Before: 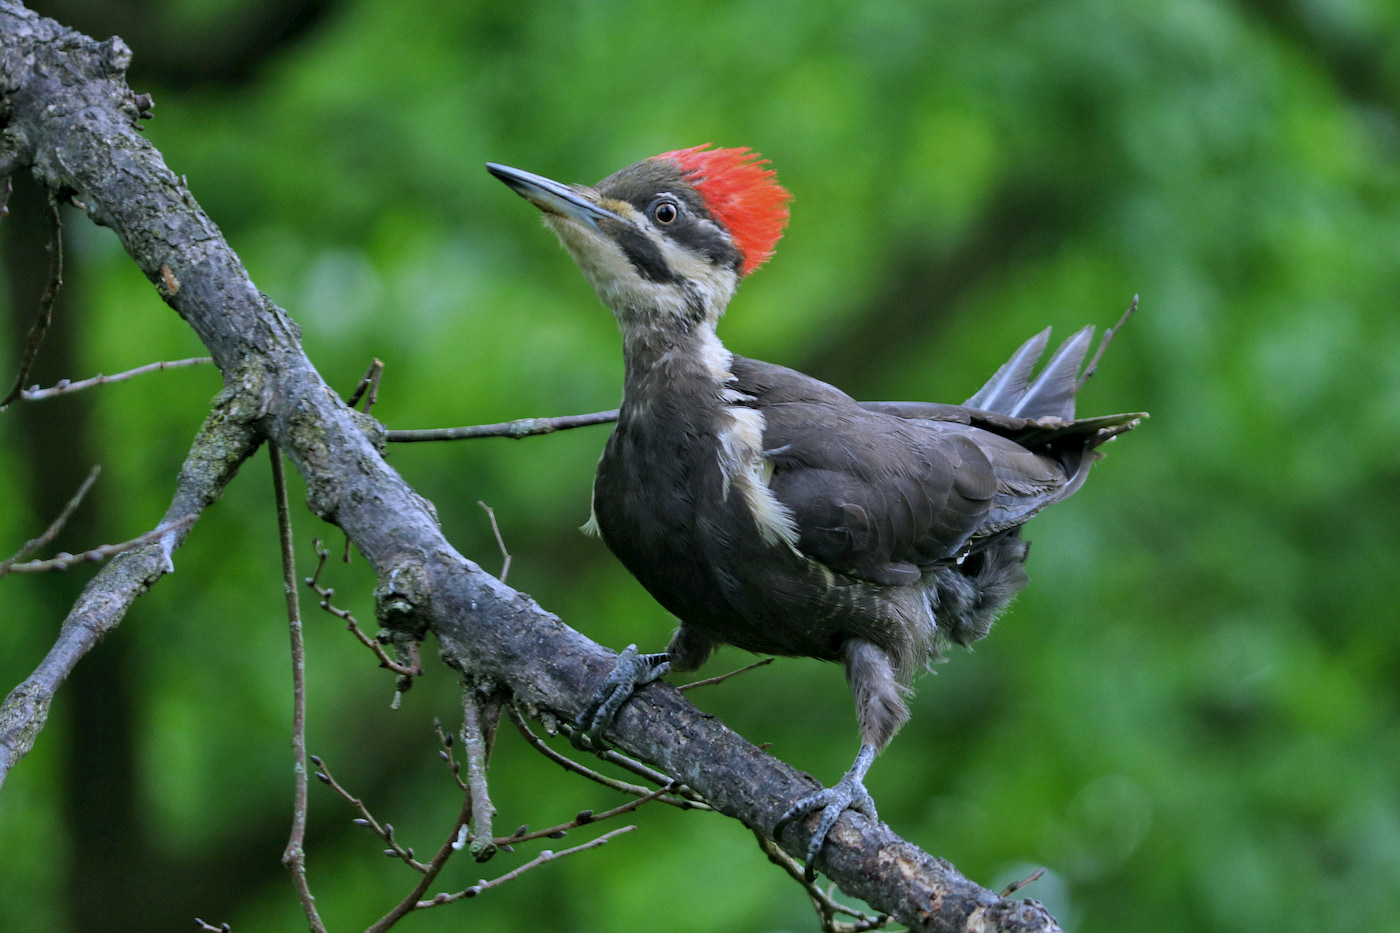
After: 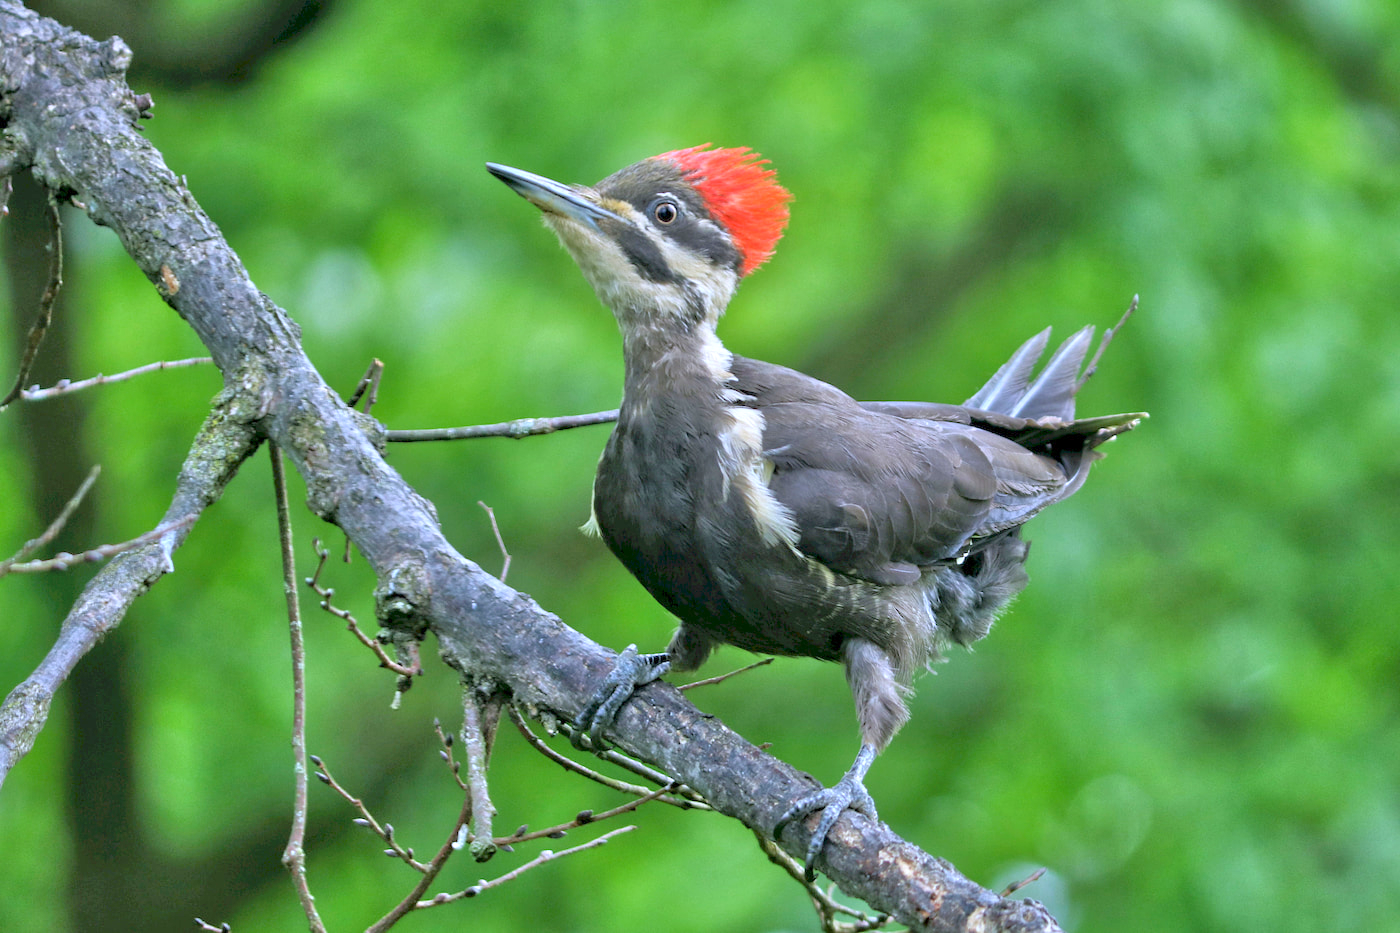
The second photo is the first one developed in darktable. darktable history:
tone equalizer: -8 EV 2 EV, -7 EV 2 EV, -6 EV 2 EV, -5 EV 2 EV, -4 EV 2 EV, -3 EV 1.5 EV, -2 EV 1 EV, -1 EV 0.5 EV
